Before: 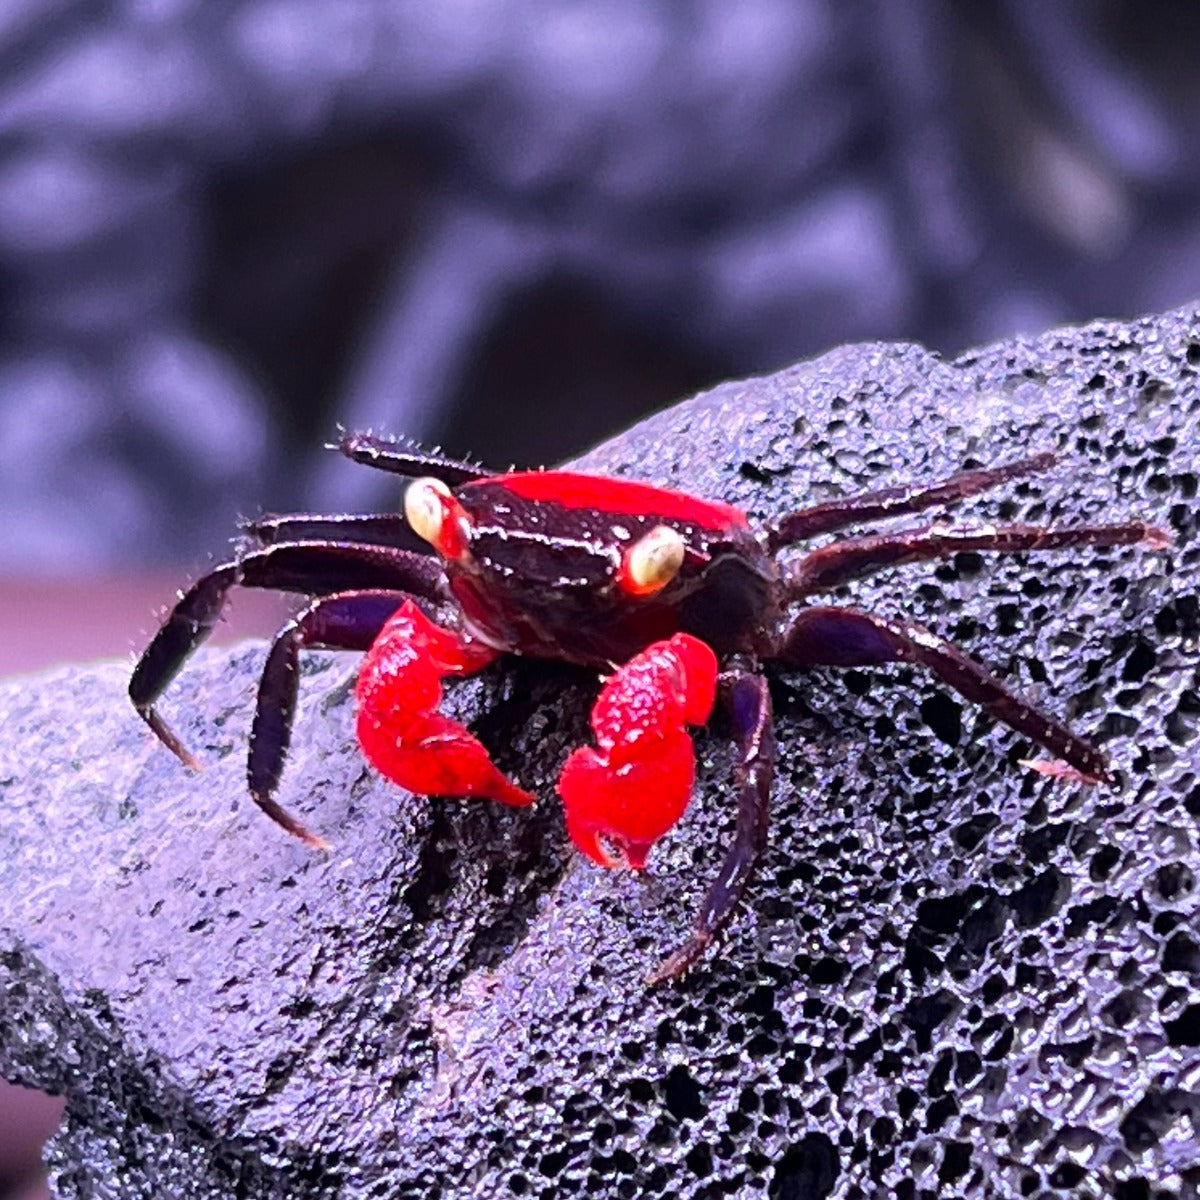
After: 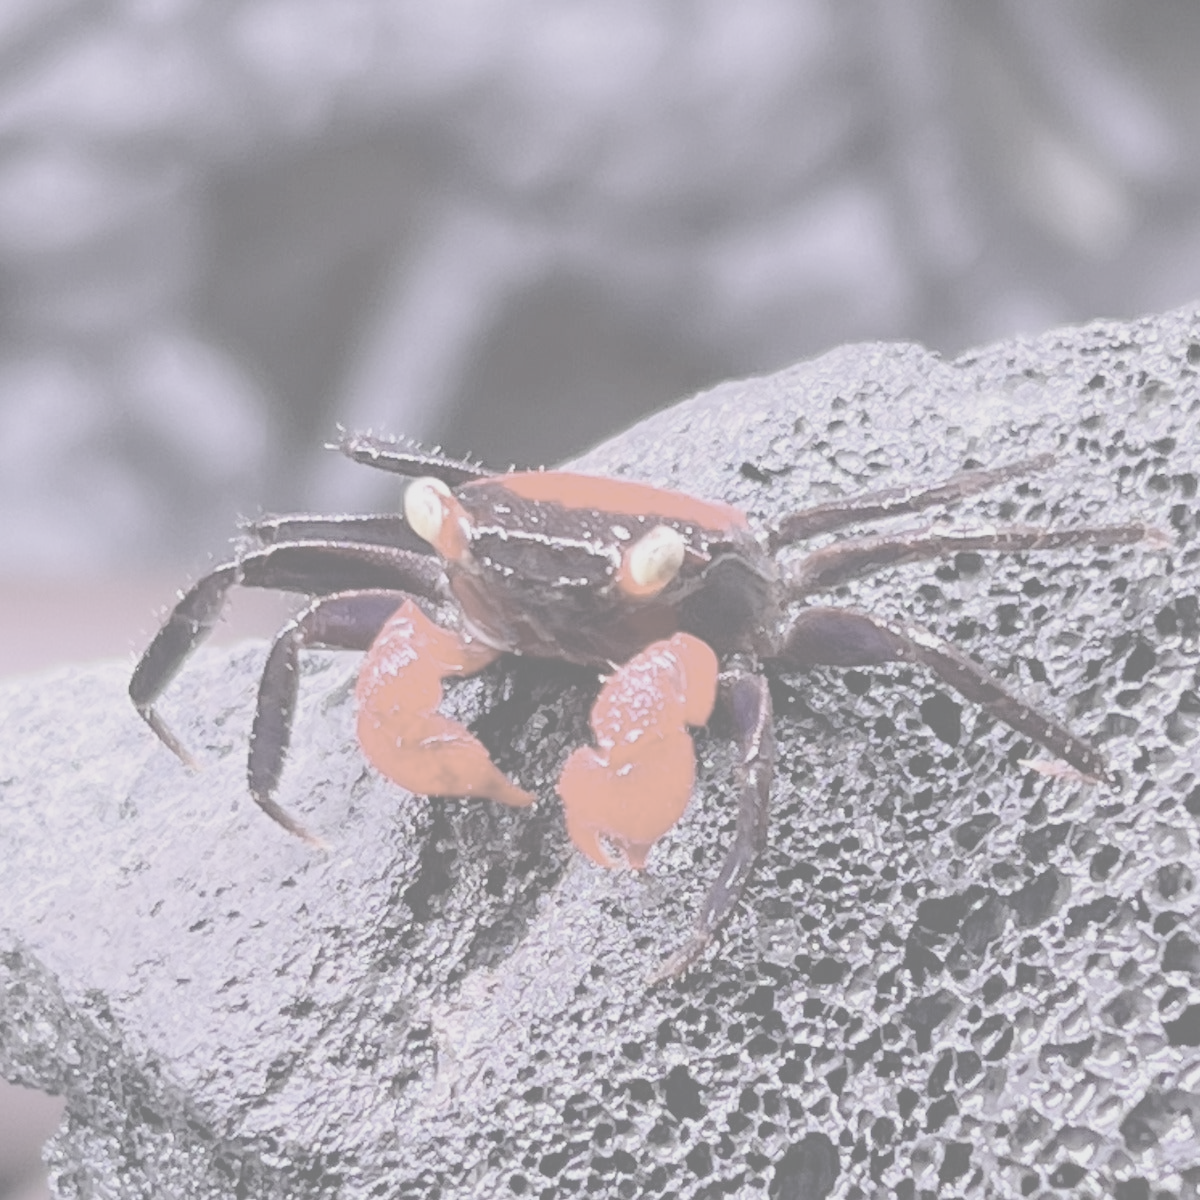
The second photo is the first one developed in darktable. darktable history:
contrast brightness saturation: contrast -0.34, brightness 0.752, saturation -0.795
